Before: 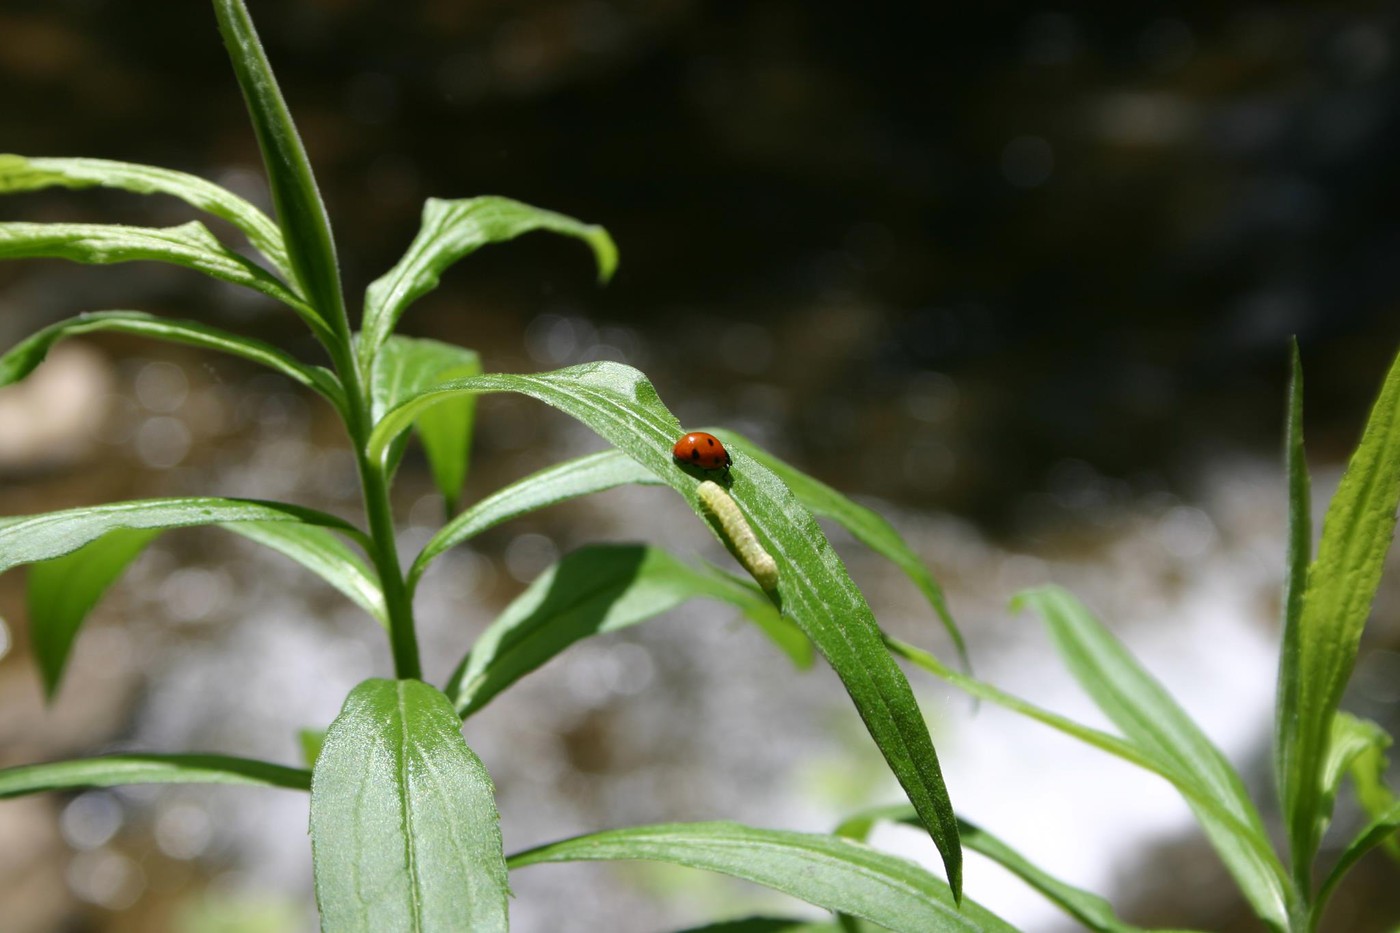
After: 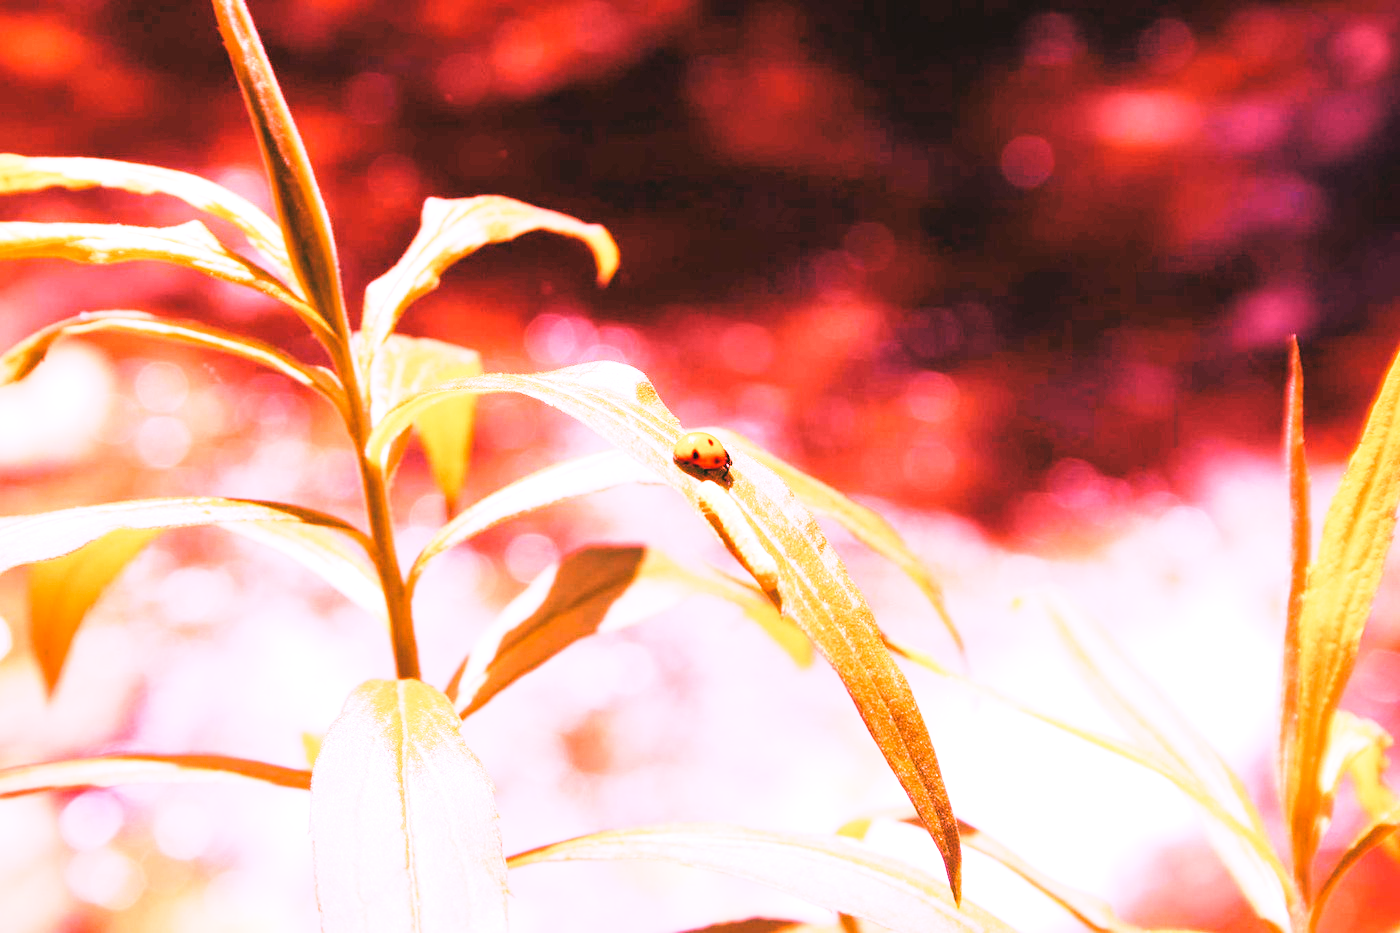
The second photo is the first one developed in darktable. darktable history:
white balance: red 4.26, blue 1.802
contrast brightness saturation: brightness 0.15
base curve: curves: ch0 [(0, 0) (0.028, 0.03) (0.121, 0.232) (0.46, 0.748) (0.859, 0.968) (1, 1)], preserve colors none
